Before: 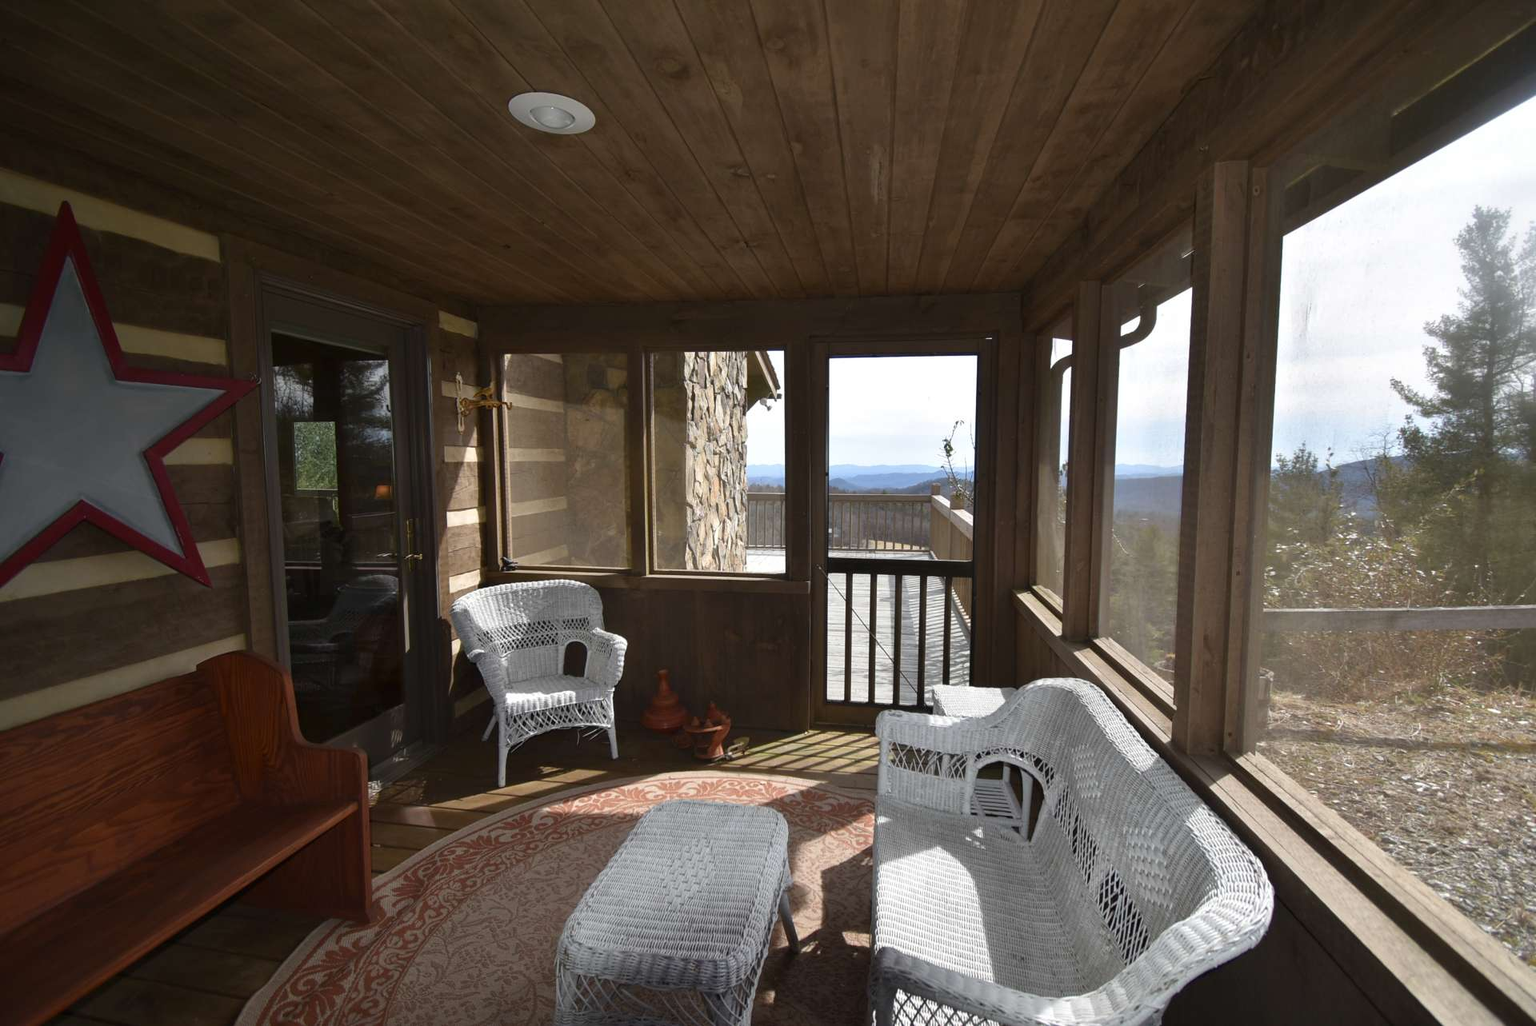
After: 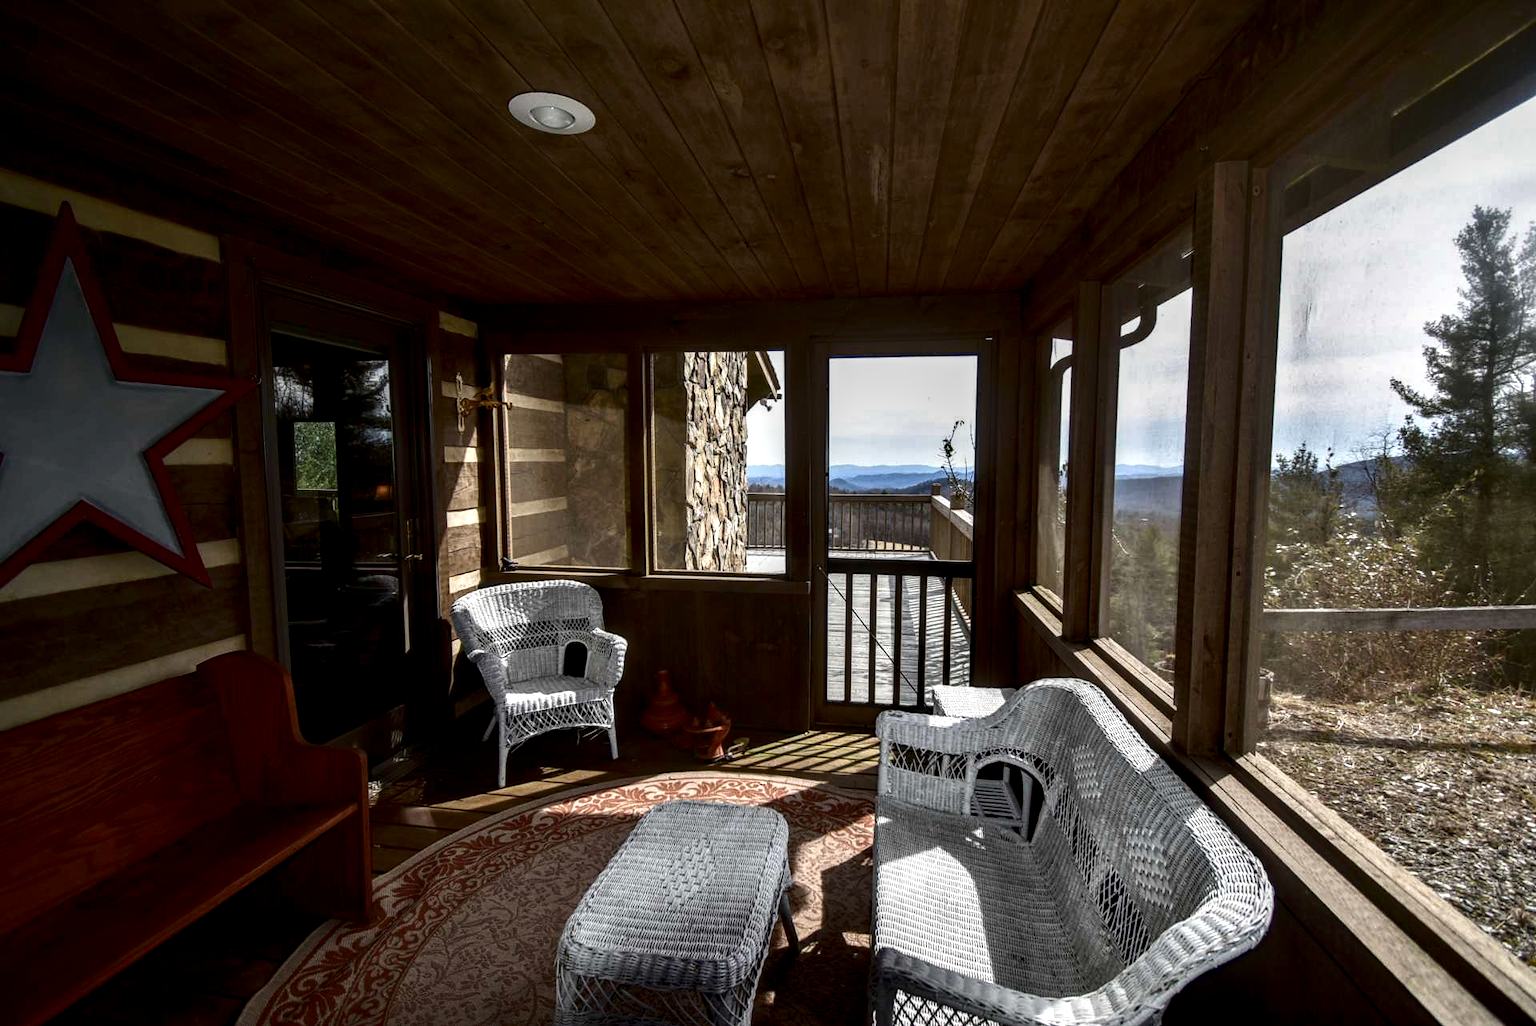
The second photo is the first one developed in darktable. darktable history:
local contrast: highlights 12%, shadows 38%, detail 183%, midtone range 0.471
contrast brightness saturation: contrast 0.13, brightness -0.24, saturation 0.14
